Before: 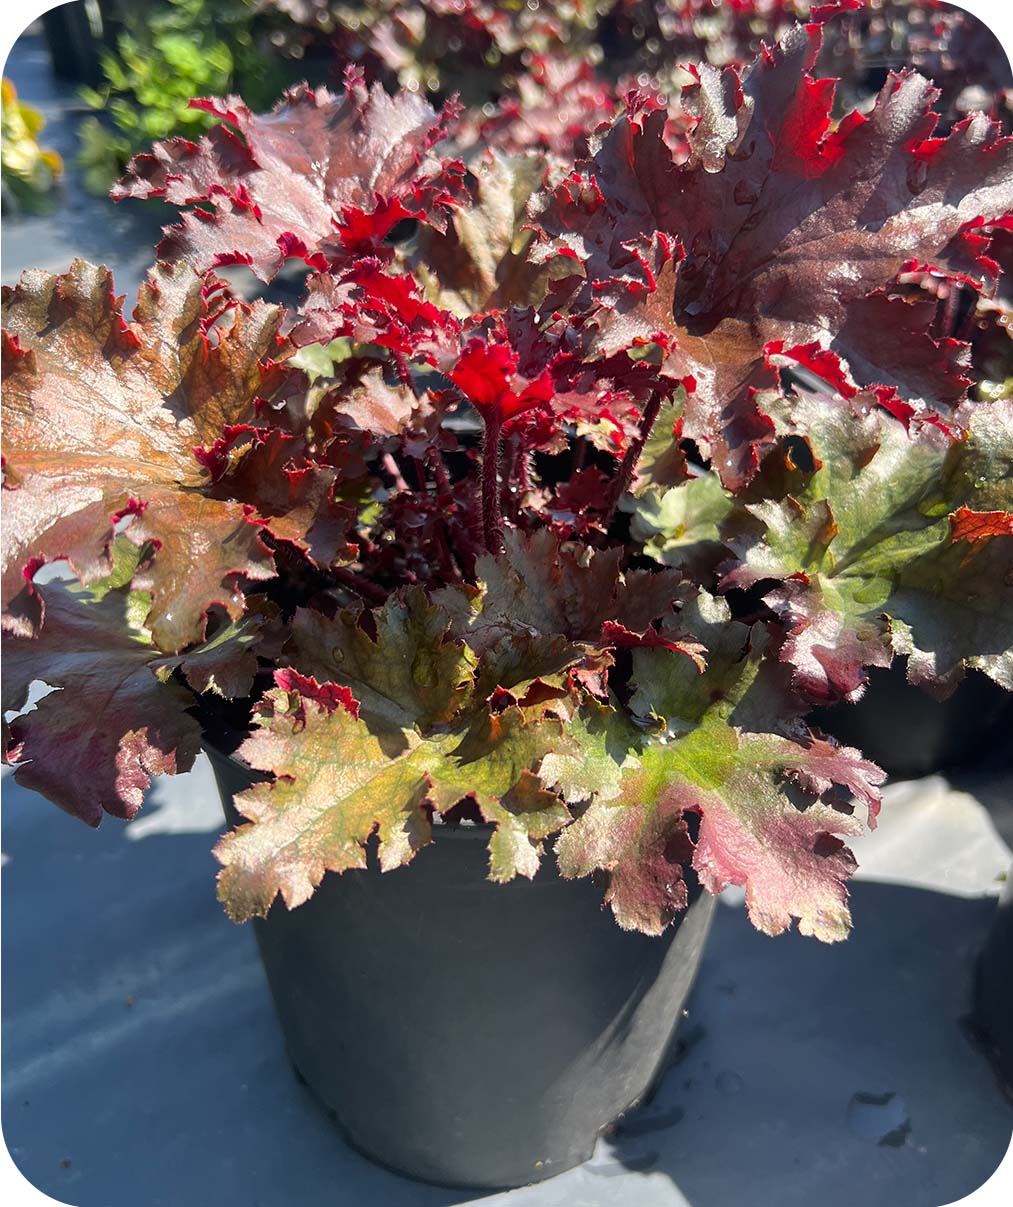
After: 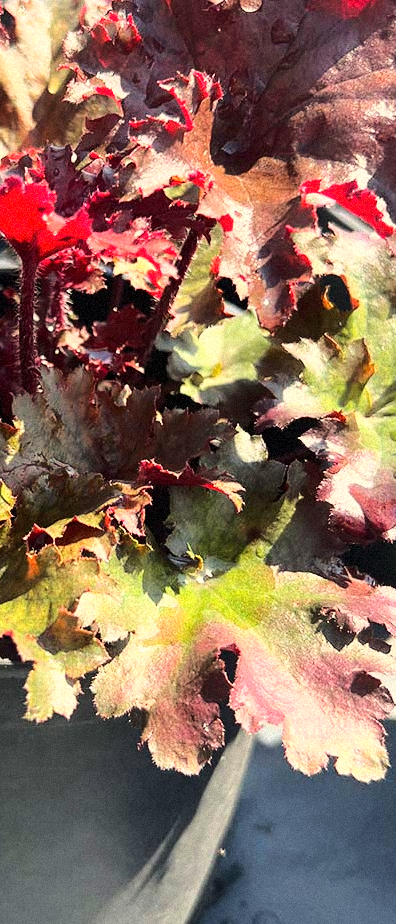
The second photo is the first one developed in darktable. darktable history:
base curve: curves: ch0 [(0, 0) (0.032, 0.037) (0.105, 0.228) (0.435, 0.76) (0.856, 0.983) (1, 1)]
grain: mid-tones bias 0%
crop: left 45.721%, top 13.393%, right 14.118%, bottom 10.01%
white balance: red 1.029, blue 0.92
